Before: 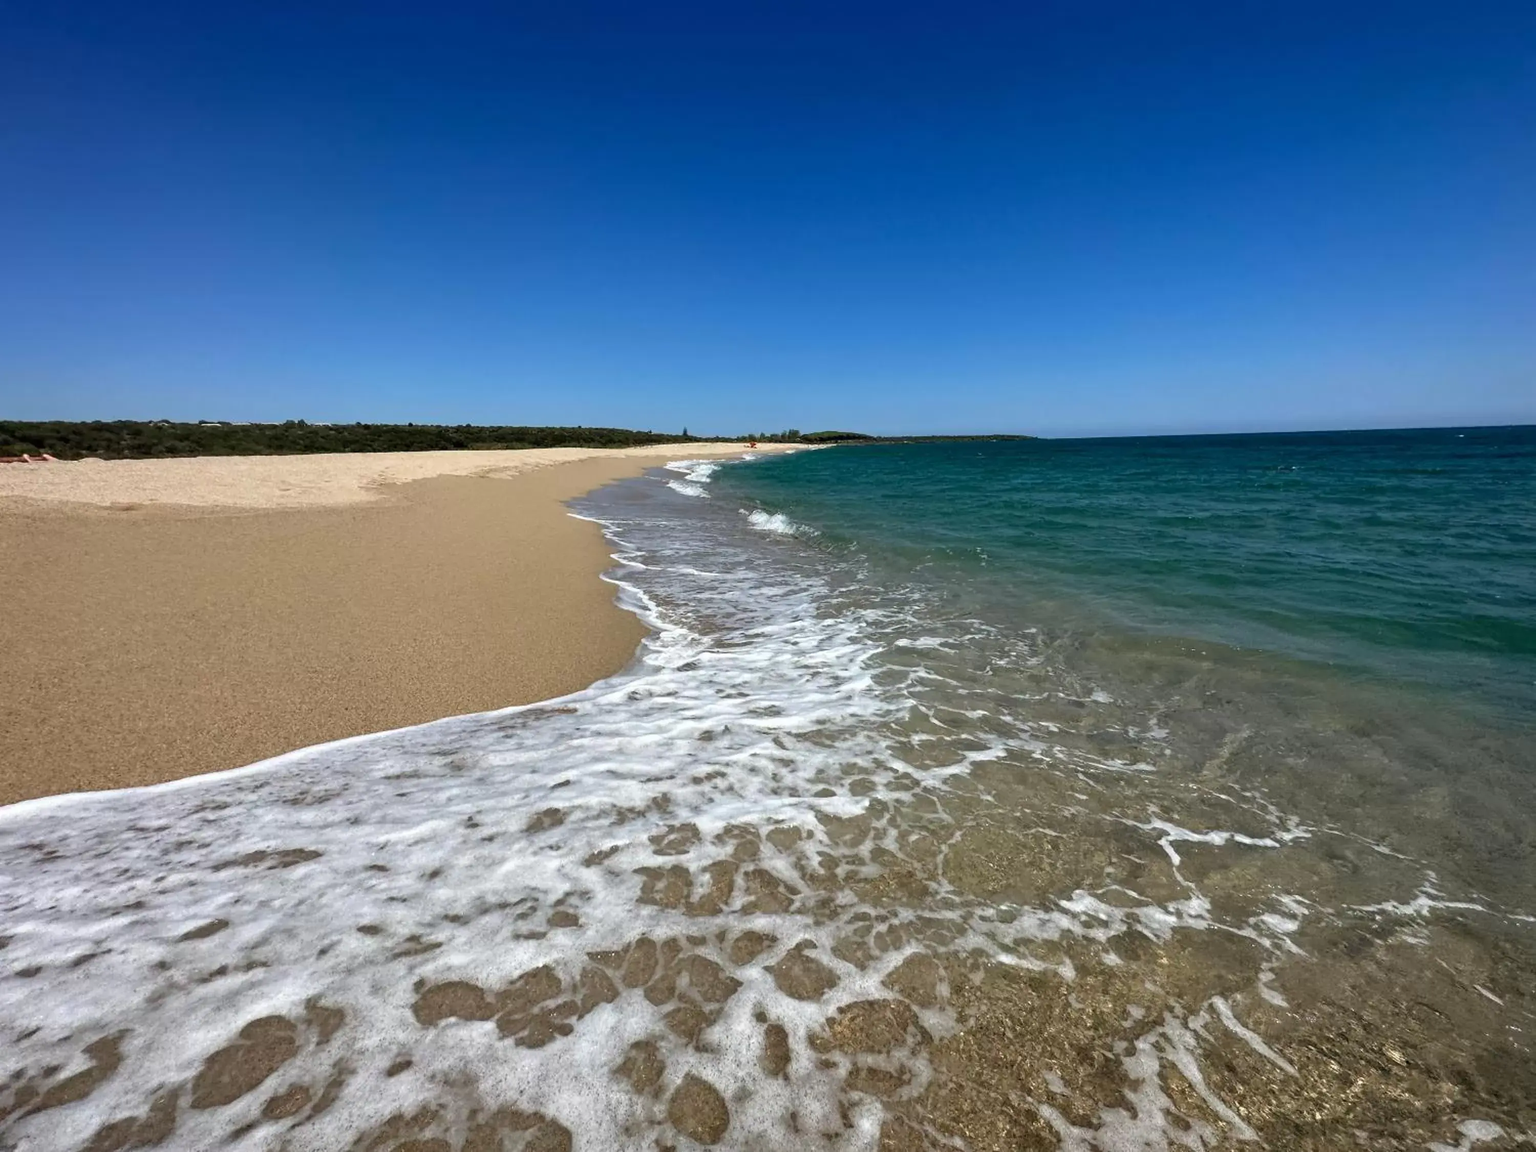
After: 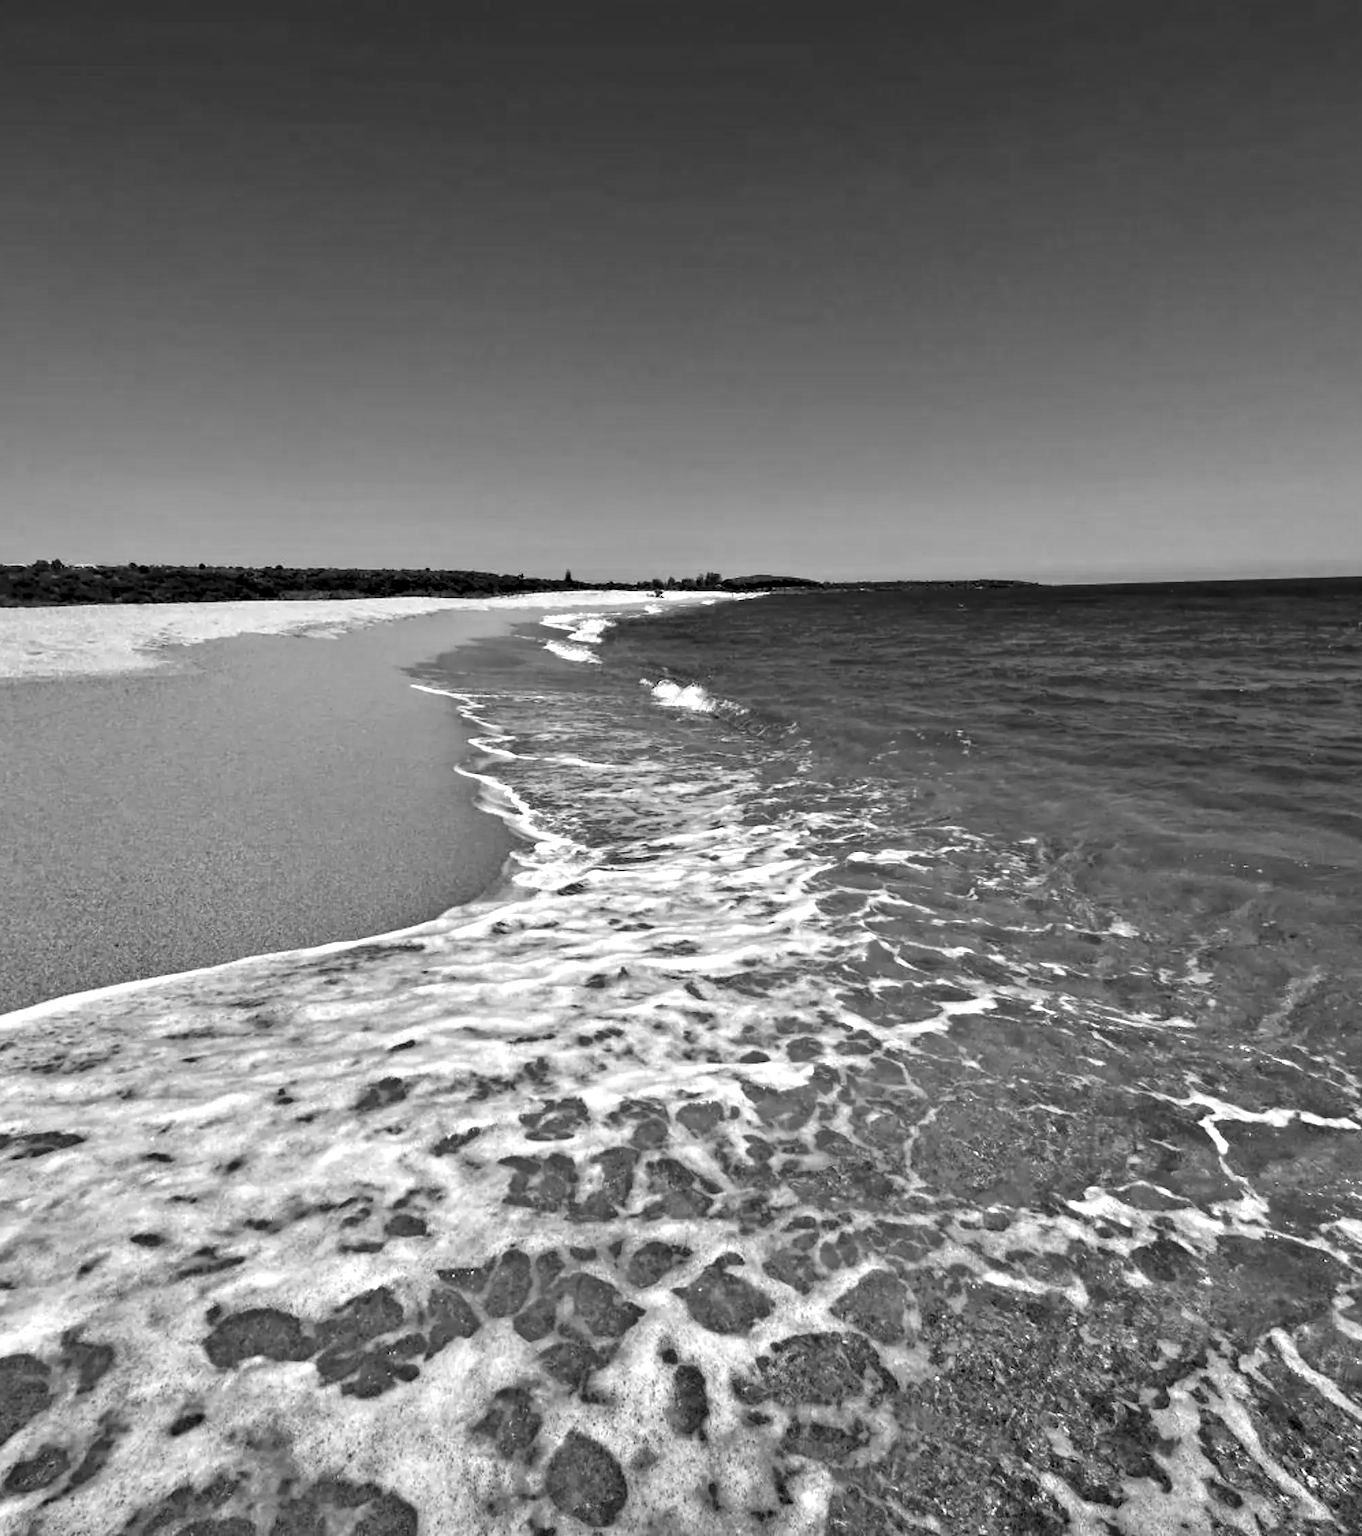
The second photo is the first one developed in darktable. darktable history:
monochrome: on, module defaults
contrast equalizer: y [[0.511, 0.558, 0.631, 0.632, 0.559, 0.512], [0.5 ×6], [0.5 ×6], [0 ×6], [0 ×6]]
crop: left 16.899%, right 16.556%
